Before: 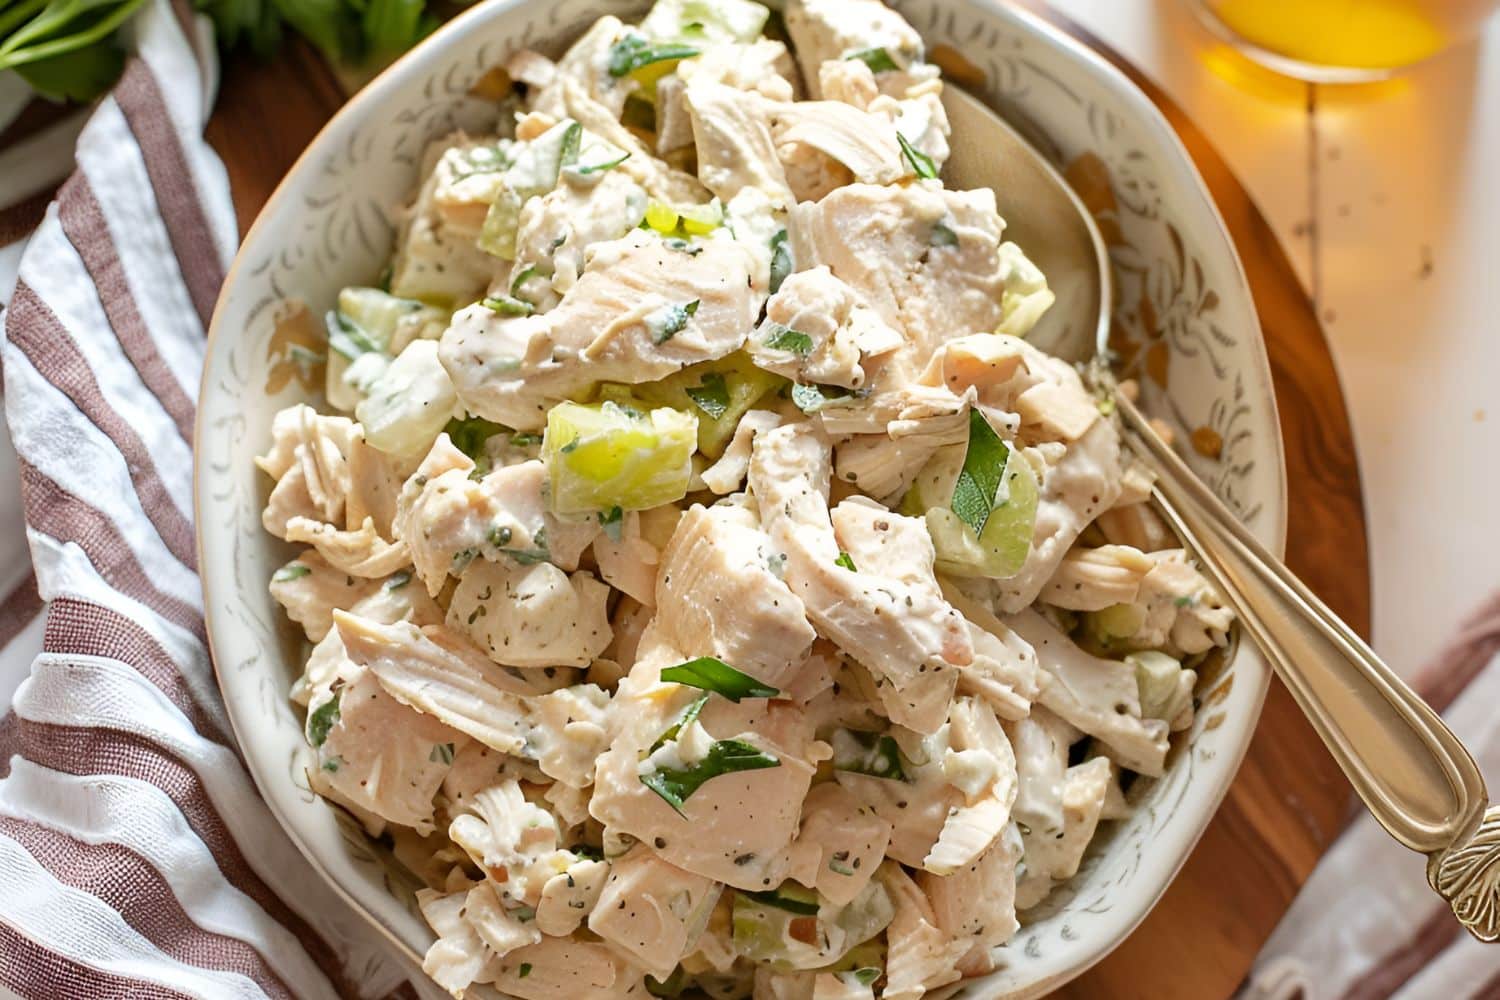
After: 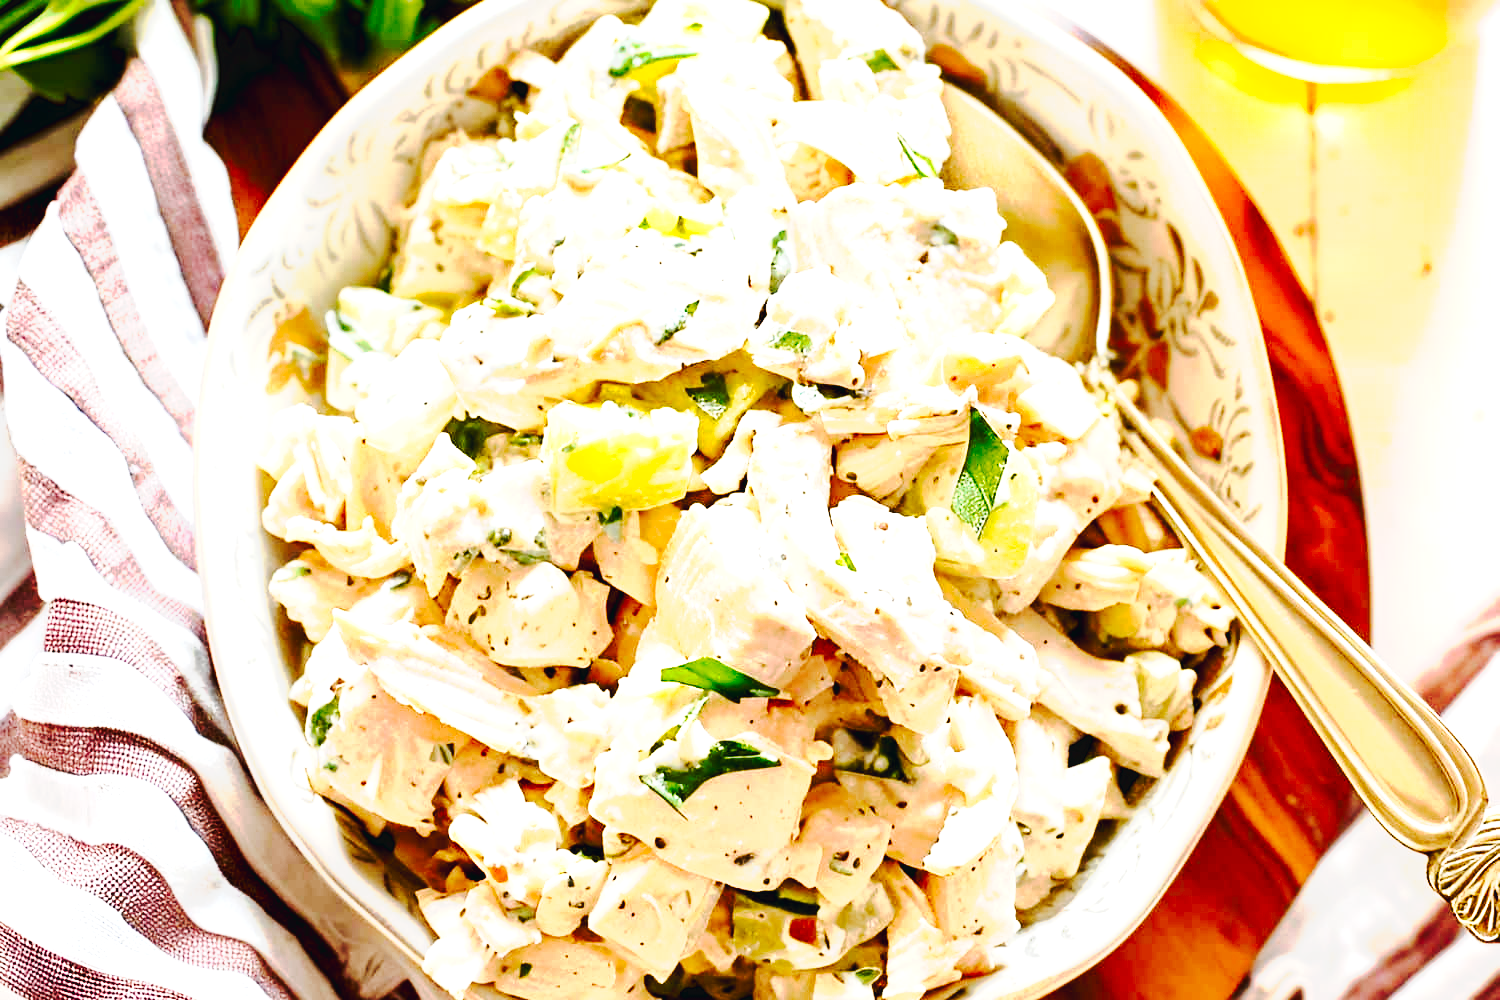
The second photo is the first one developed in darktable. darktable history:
tone curve: curves: ch0 [(0, 0) (0.003, 0.043) (0.011, 0.043) (0.025, 0.035) (0.044, 0.042) (0.069, 0.035) (0.1, 0.03) (0.136, 0.017) (0.177, 0.03) (0.224, 0.06) (0.277, 0.118) (0.335, 0.189) (0.399, 0.297) (0.468, 0.483) (0.543, 0.631) (0.623, 0.746) (0.709, 0.823) (0.801, 0.944) (0.898, 0.966) (1, 1)], preserve colors none
exposure: black level correction 0, exposure 1.001 EV, compensate exposure bias true, compensate highlight preservation false
